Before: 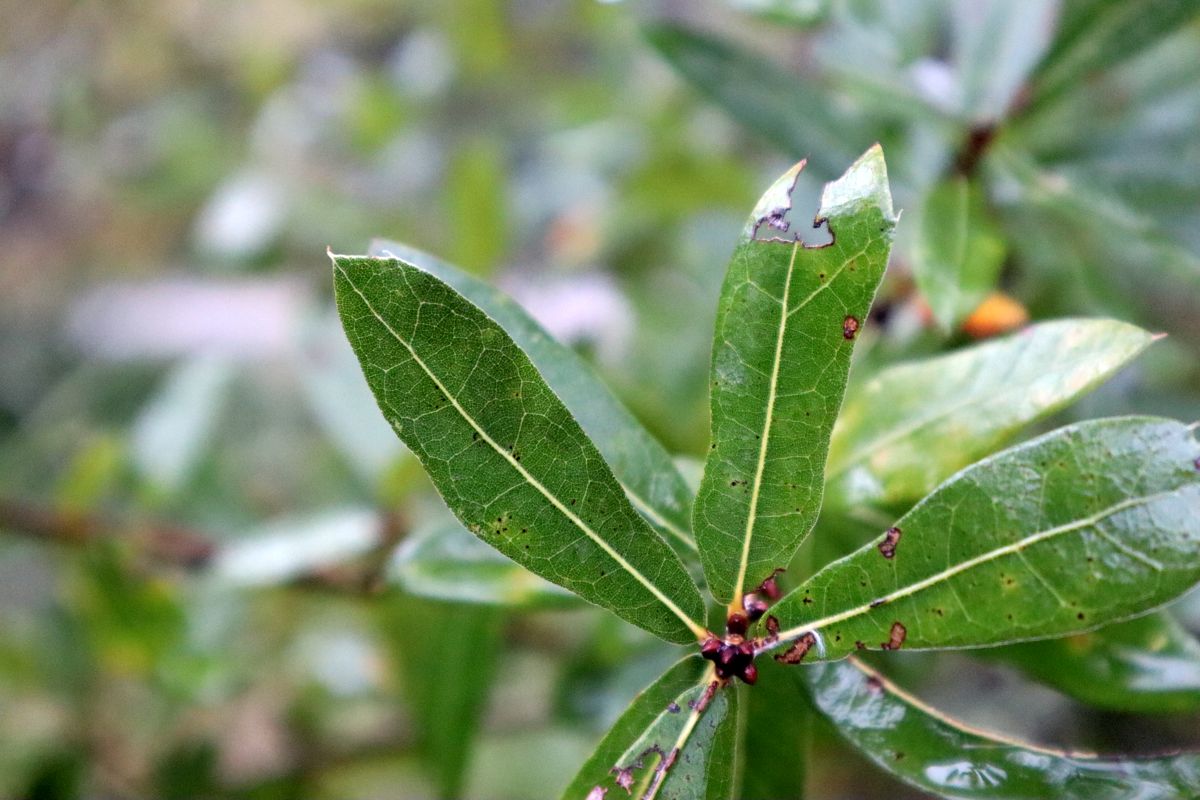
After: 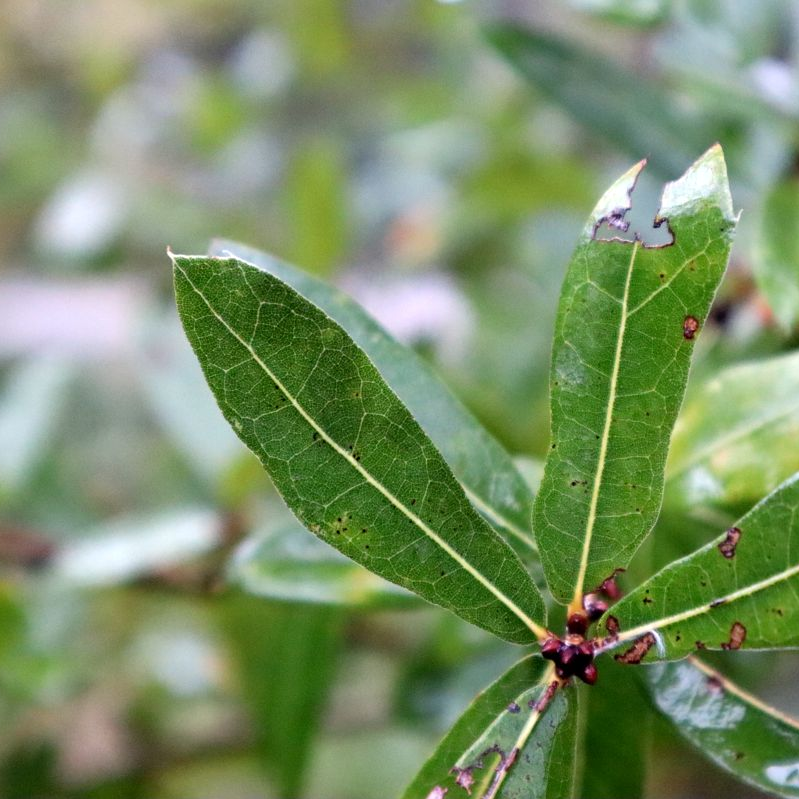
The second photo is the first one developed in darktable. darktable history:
crop and rotate: left 13.409%, right 19.924%
tone equalizer: on, module defaults
